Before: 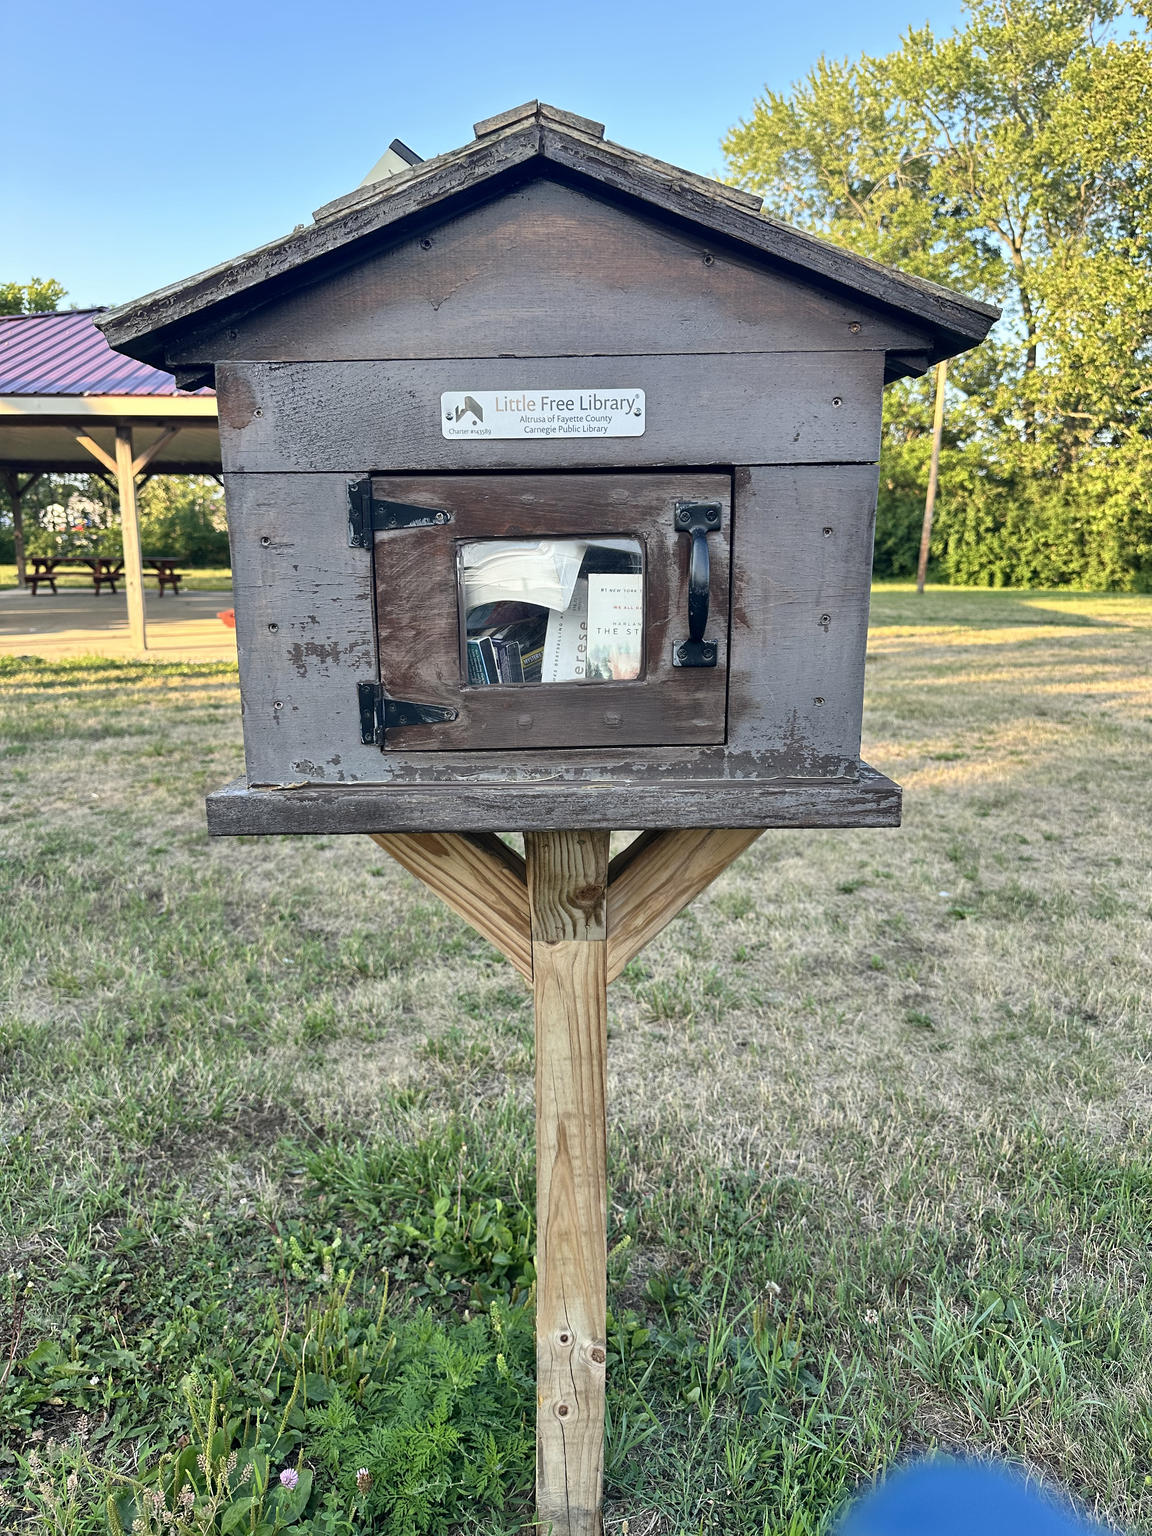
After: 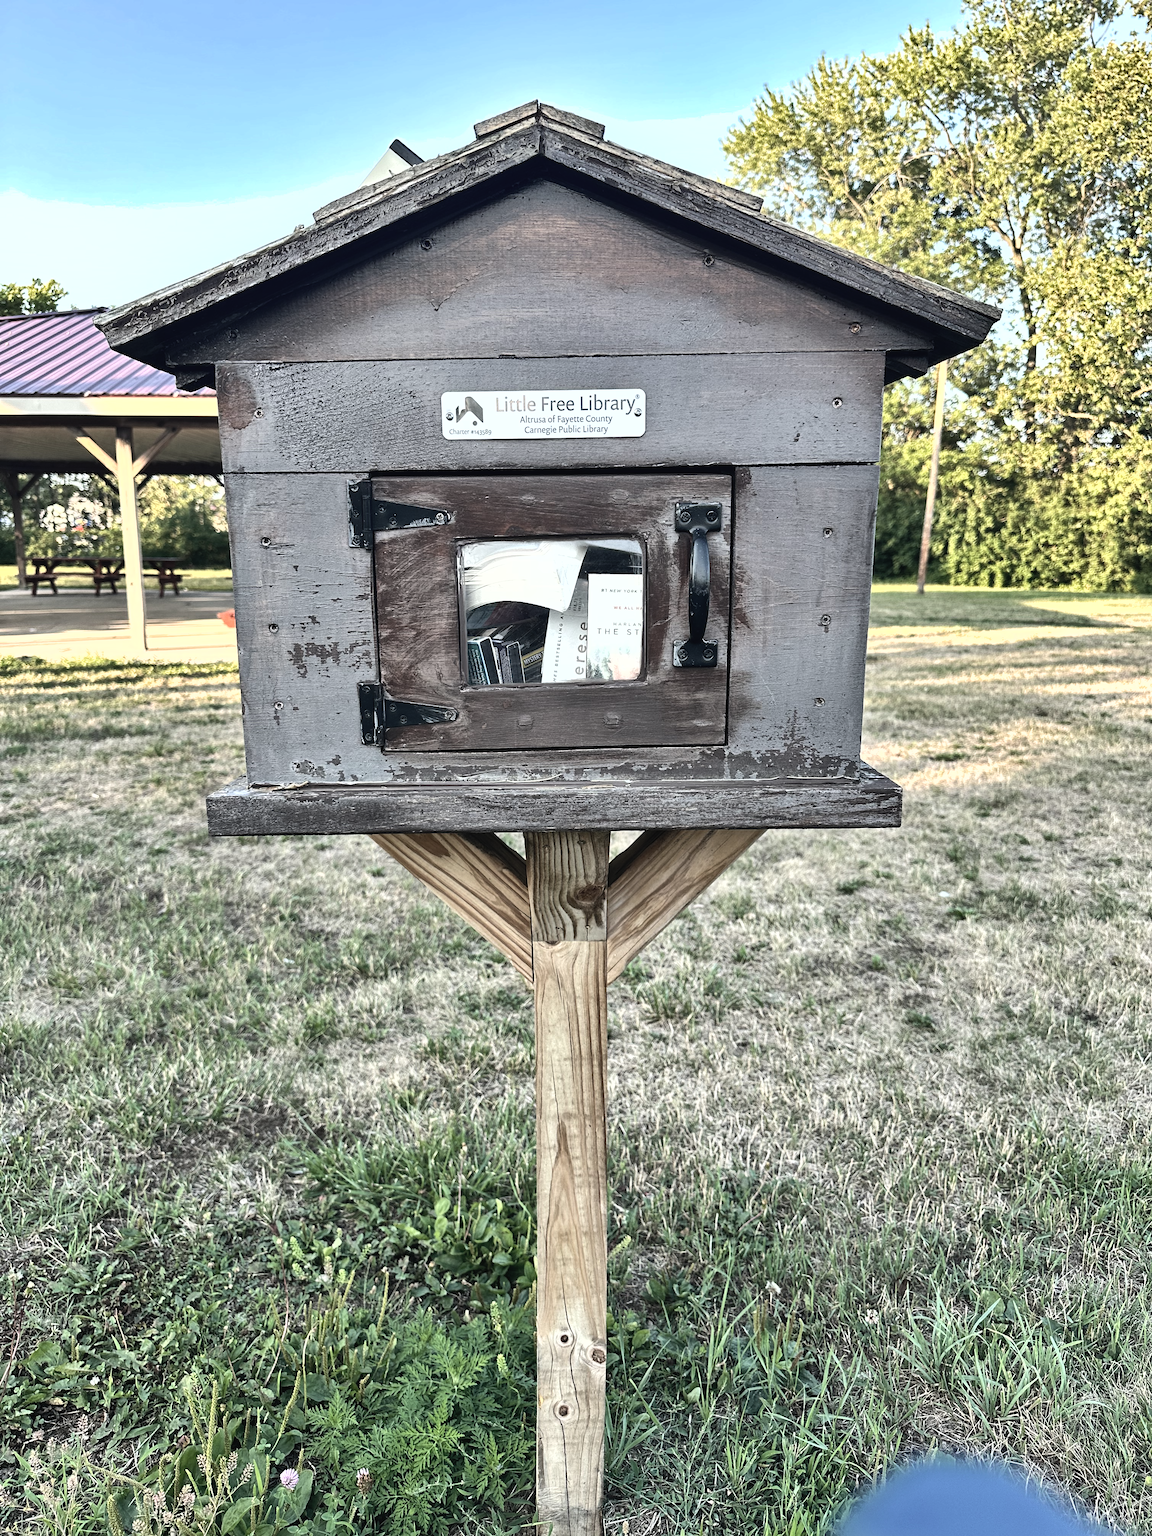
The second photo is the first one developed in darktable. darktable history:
shadows and highlights: low approximation 0.01, soften with gaussian
contrast brightness saturation: contrast -0.047, saturation -0.398
tone equalizer: -8 EV -0.77 EV, -7 EV -0.702 EV, -6 EV -0.568 EV, -5 EV -0.404 EV, -3 EV 0.381 EV, -2 EV 0.6 EV, -1 EV 0.674 EV, +0 EV 0.742 EV, edges refinement/feathering 500, mask exposure compensation -1.57 EV, preserve details no
